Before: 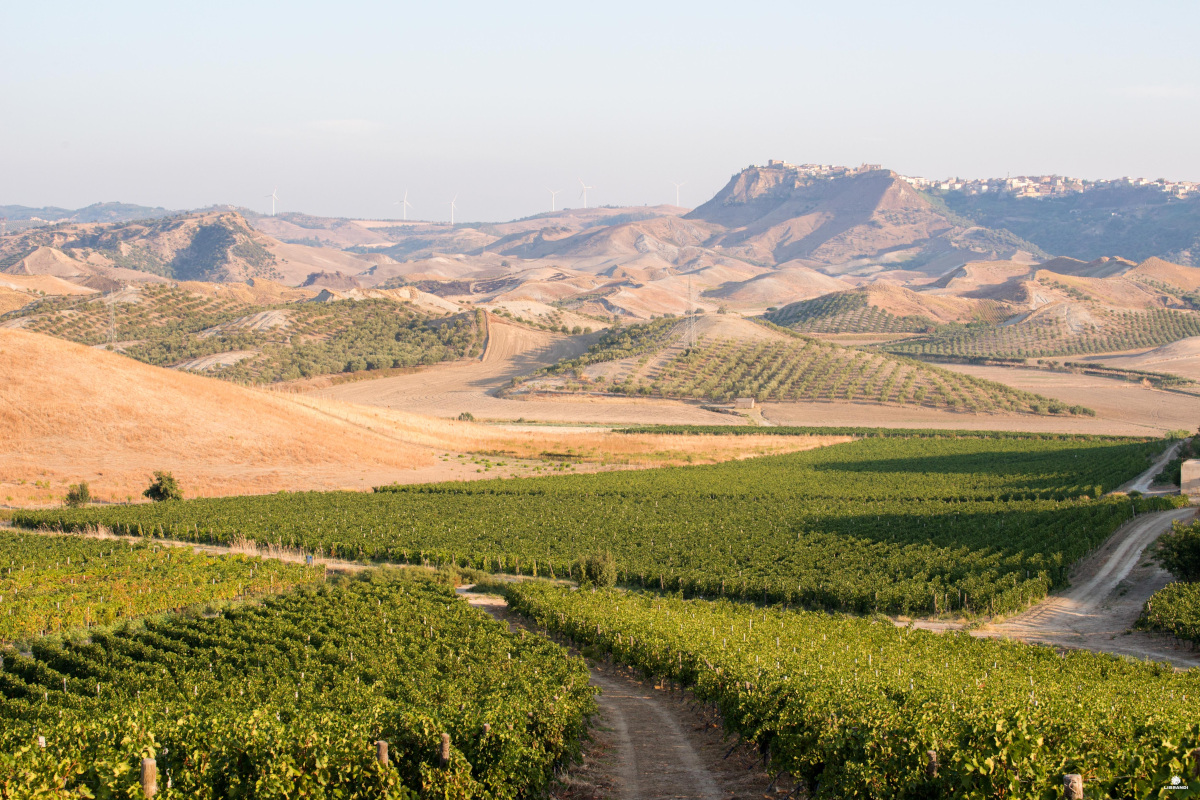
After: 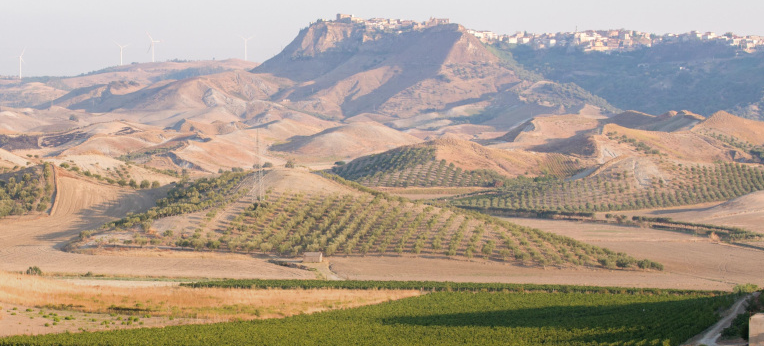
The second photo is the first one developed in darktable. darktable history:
graduated density: rotation -180°, offset 27.42
crop: left 36.005%, top 18.293%, right 0.31%, bottom 38.444%
